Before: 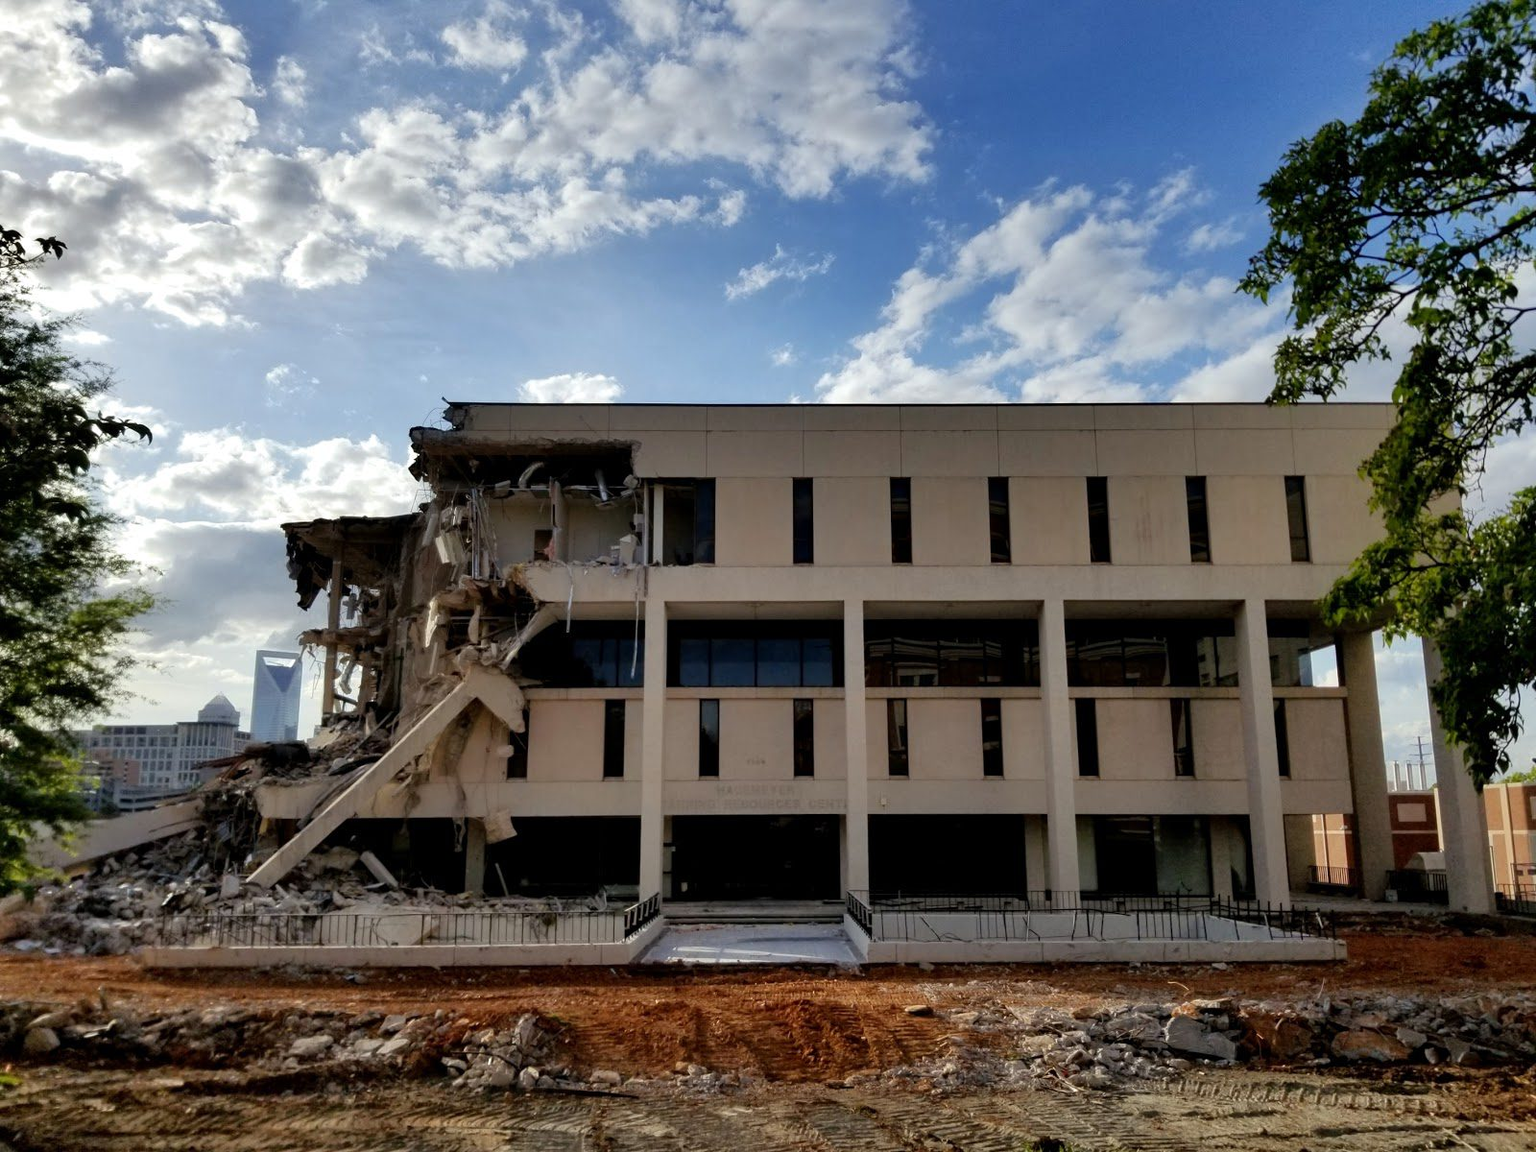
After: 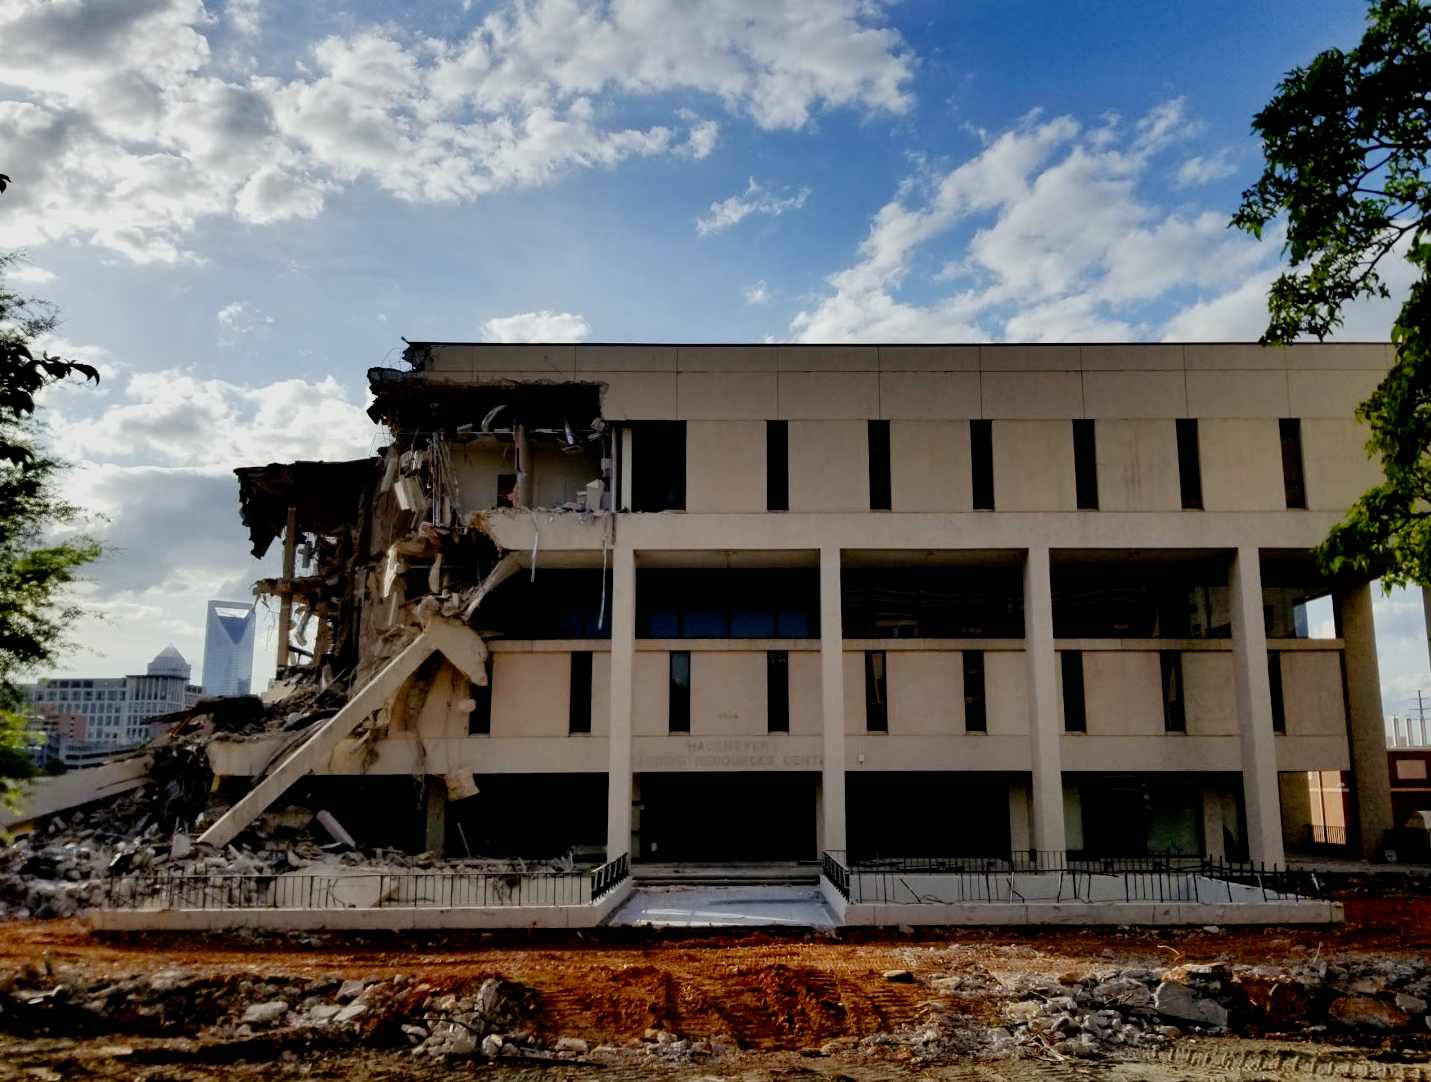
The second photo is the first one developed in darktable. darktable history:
tone equalizer: edges refinement/feathering 500, mask exposure compensation -1.57 EV, preserve details no
color correction: highlights a* -0.29, highlights b* -0.091
crop: left 3.739%, top 6.484%, right 6.787%, bottom 3.337%
filmic rgb: black relative exposure -7.78 EV, white relative exposure 4.37 EV, hardness 3.75, latitude 49.21%, contrast 1.1, add noise in highlights 0, preserve chrominance no, color science v3 (2019), use custom middle-gray values true, contrast in highlights soft
